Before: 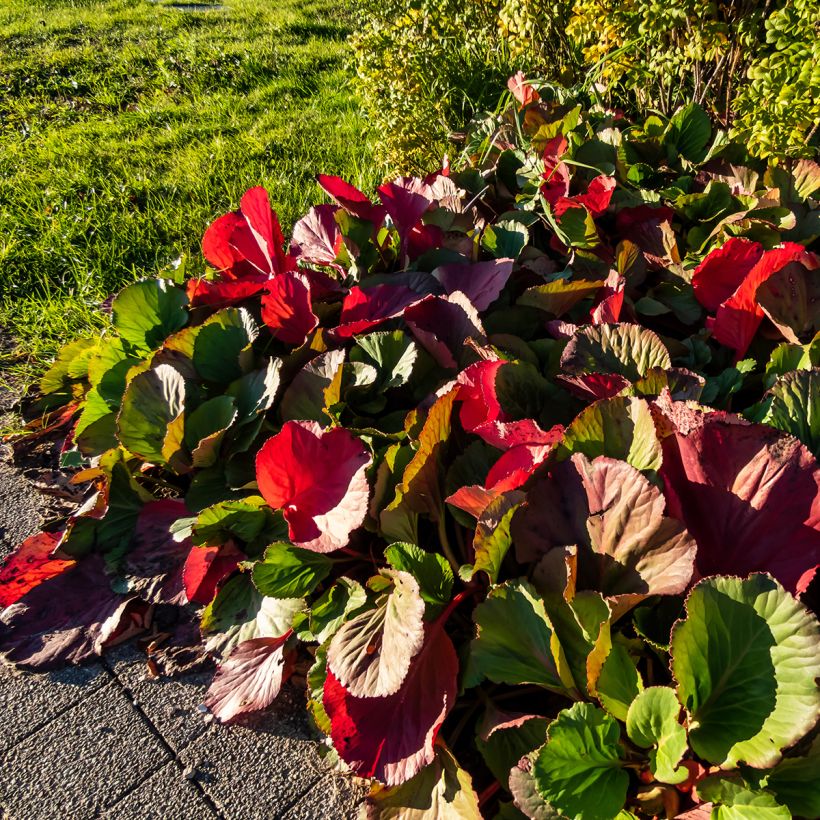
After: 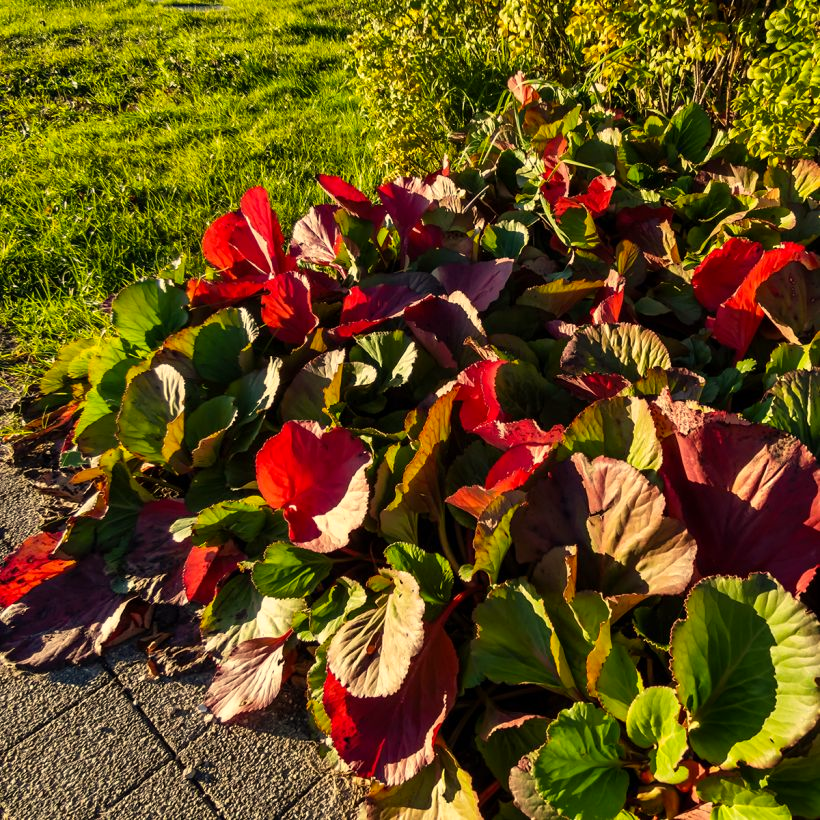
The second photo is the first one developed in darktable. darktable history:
color correction: highlights a* 2.72, highlights b* 22.8
white balance: emerald 1
